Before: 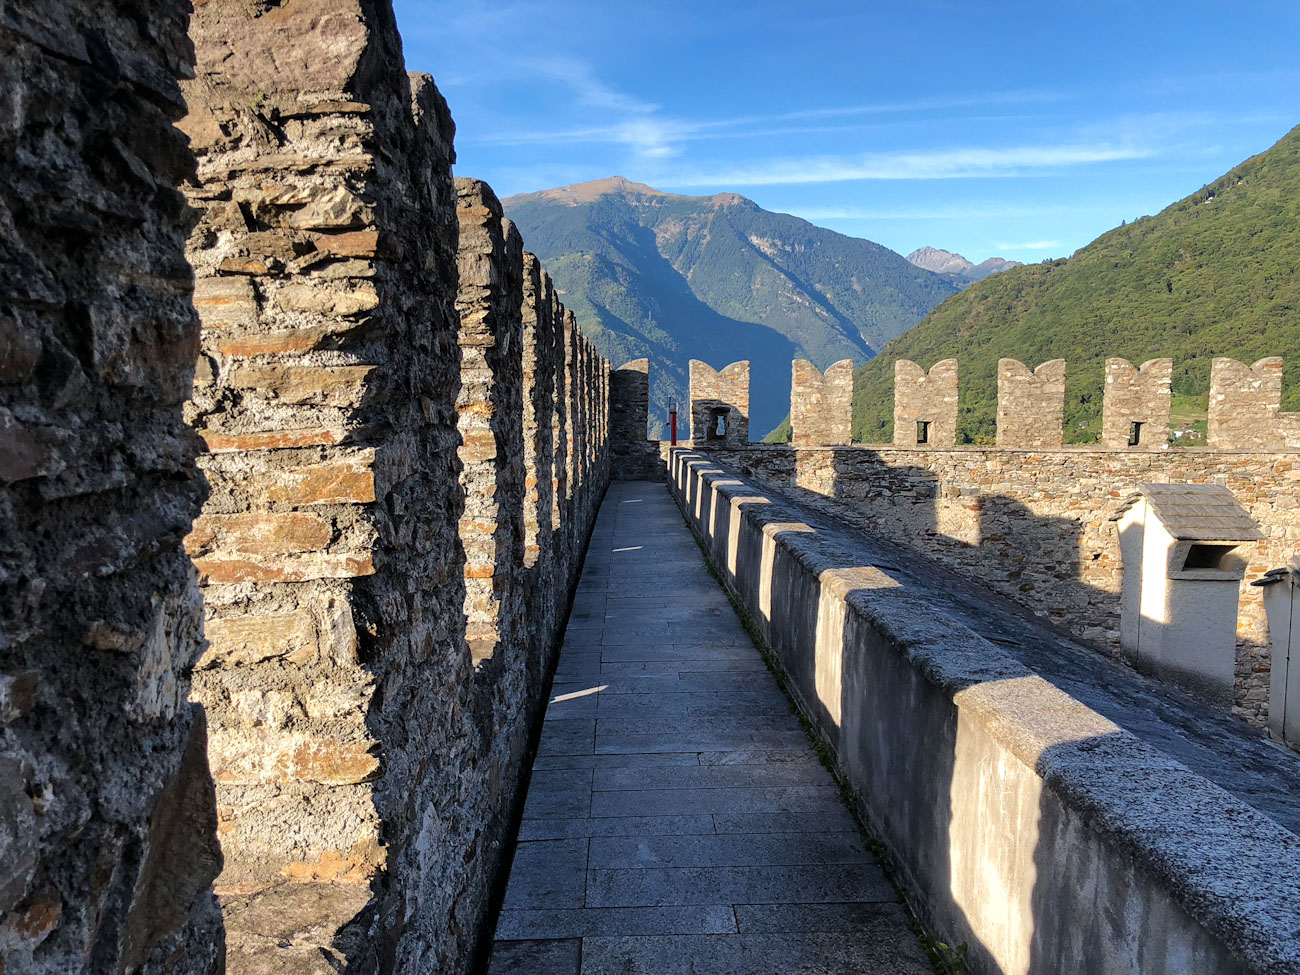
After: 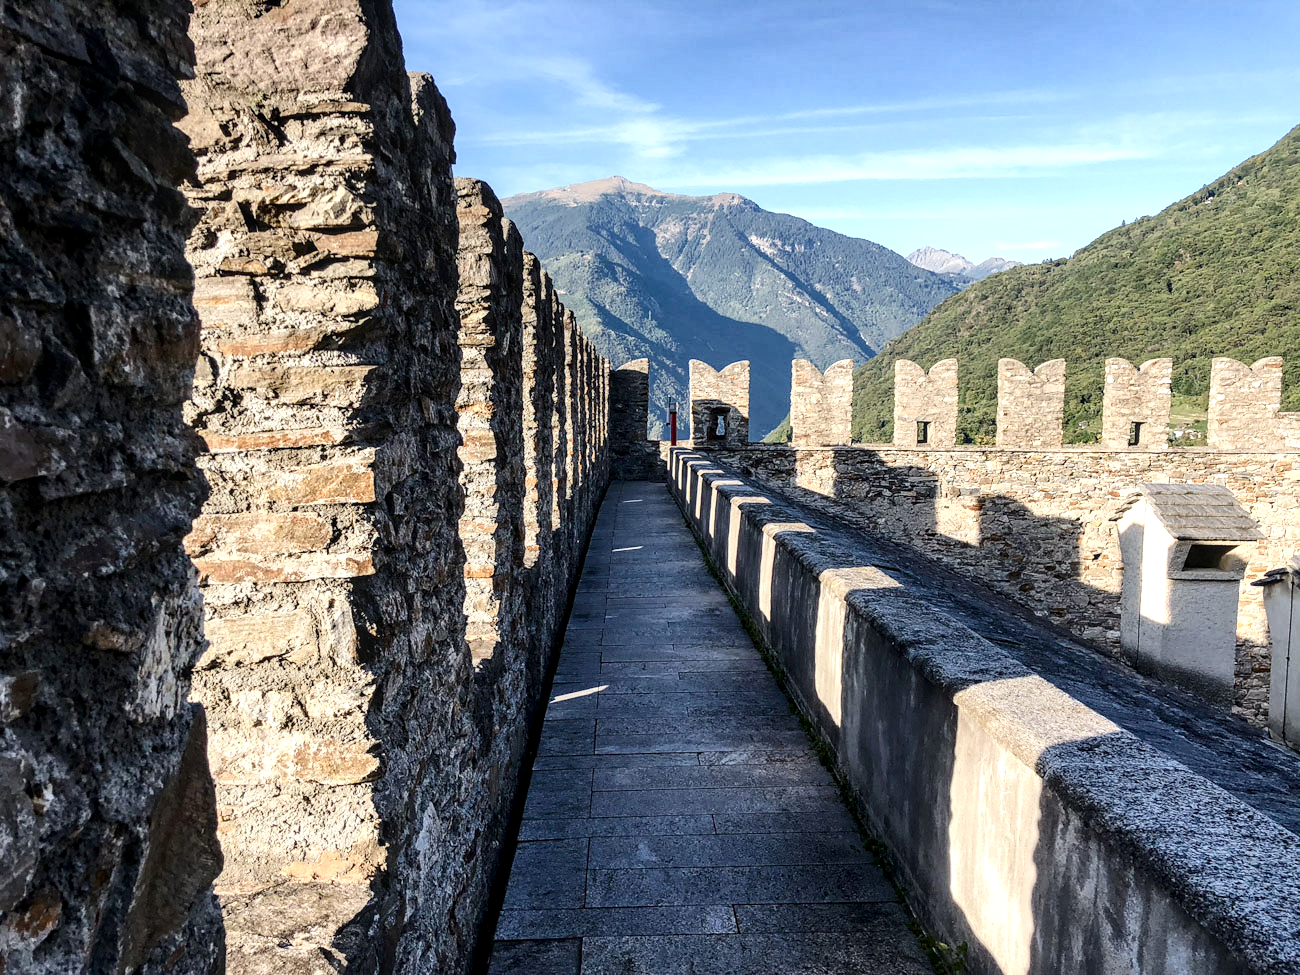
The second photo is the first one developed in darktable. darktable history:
color balance rgb: perceptual saturation grading › global saturation 20%, perceptual saturation grading › highlights -25%, perceptual saturation grading › shadows 50%
exposure: exposure 0.367 EV, compensate highlight preservation false
contrast brightness saturation: contrast 0.25, saturation -0.31
local contrast: detail 130%
